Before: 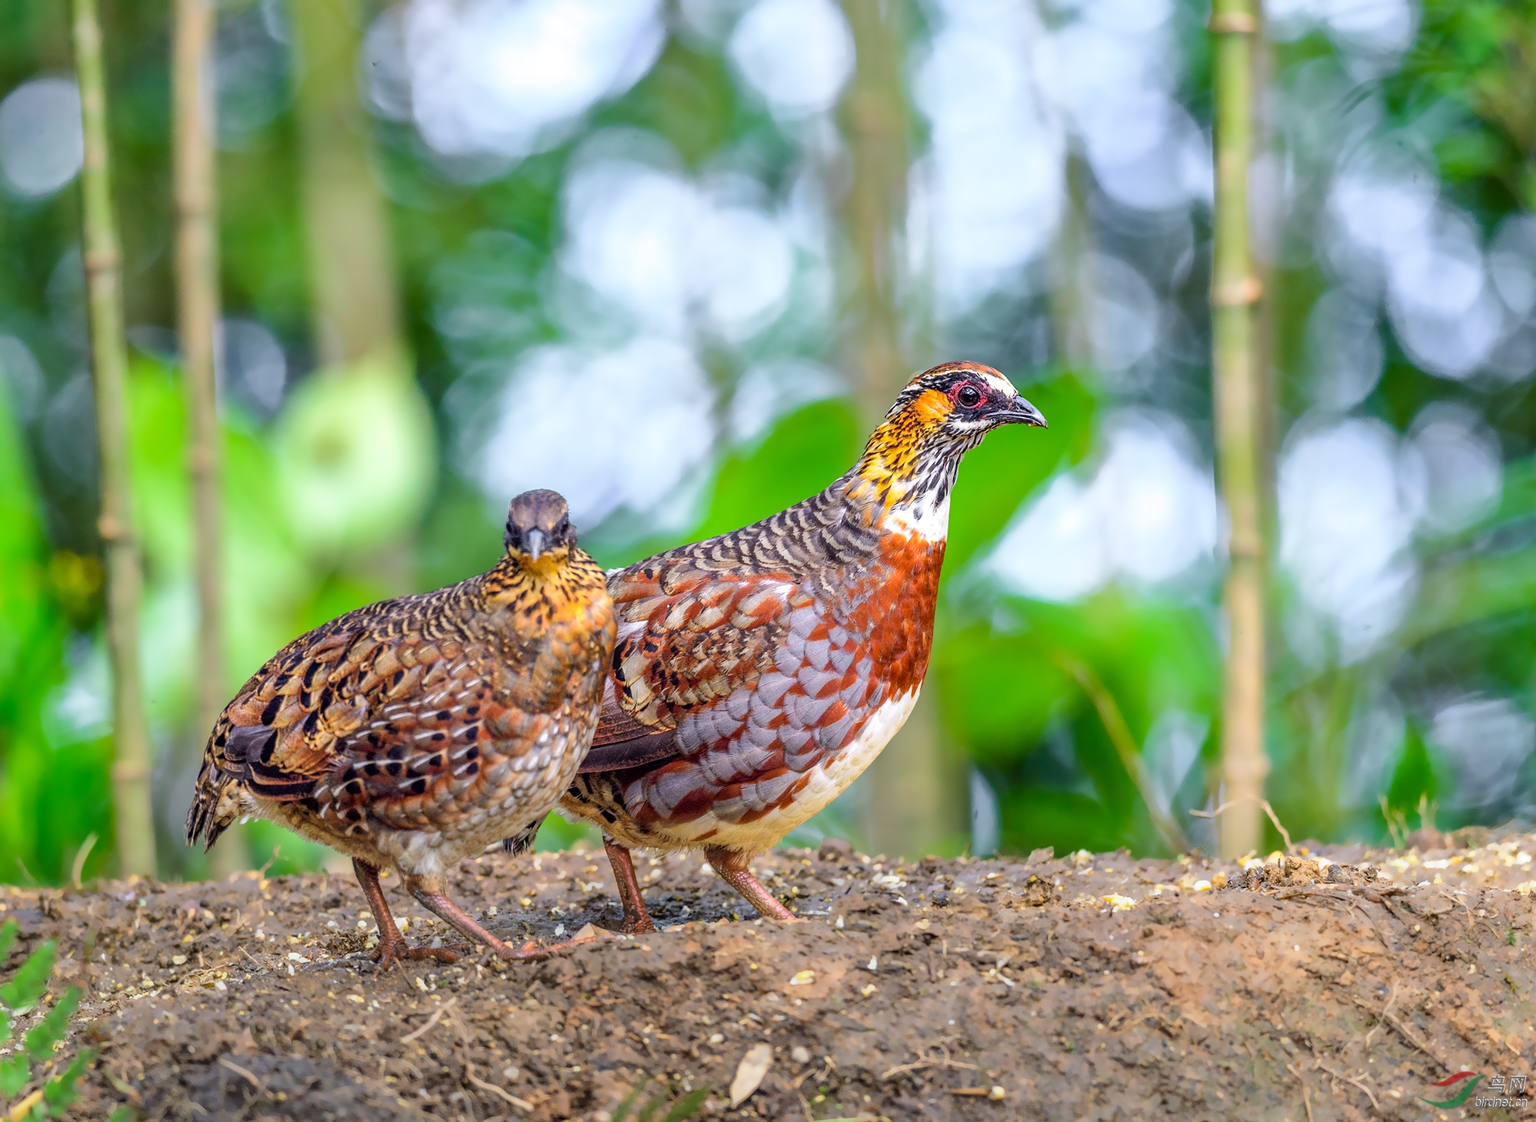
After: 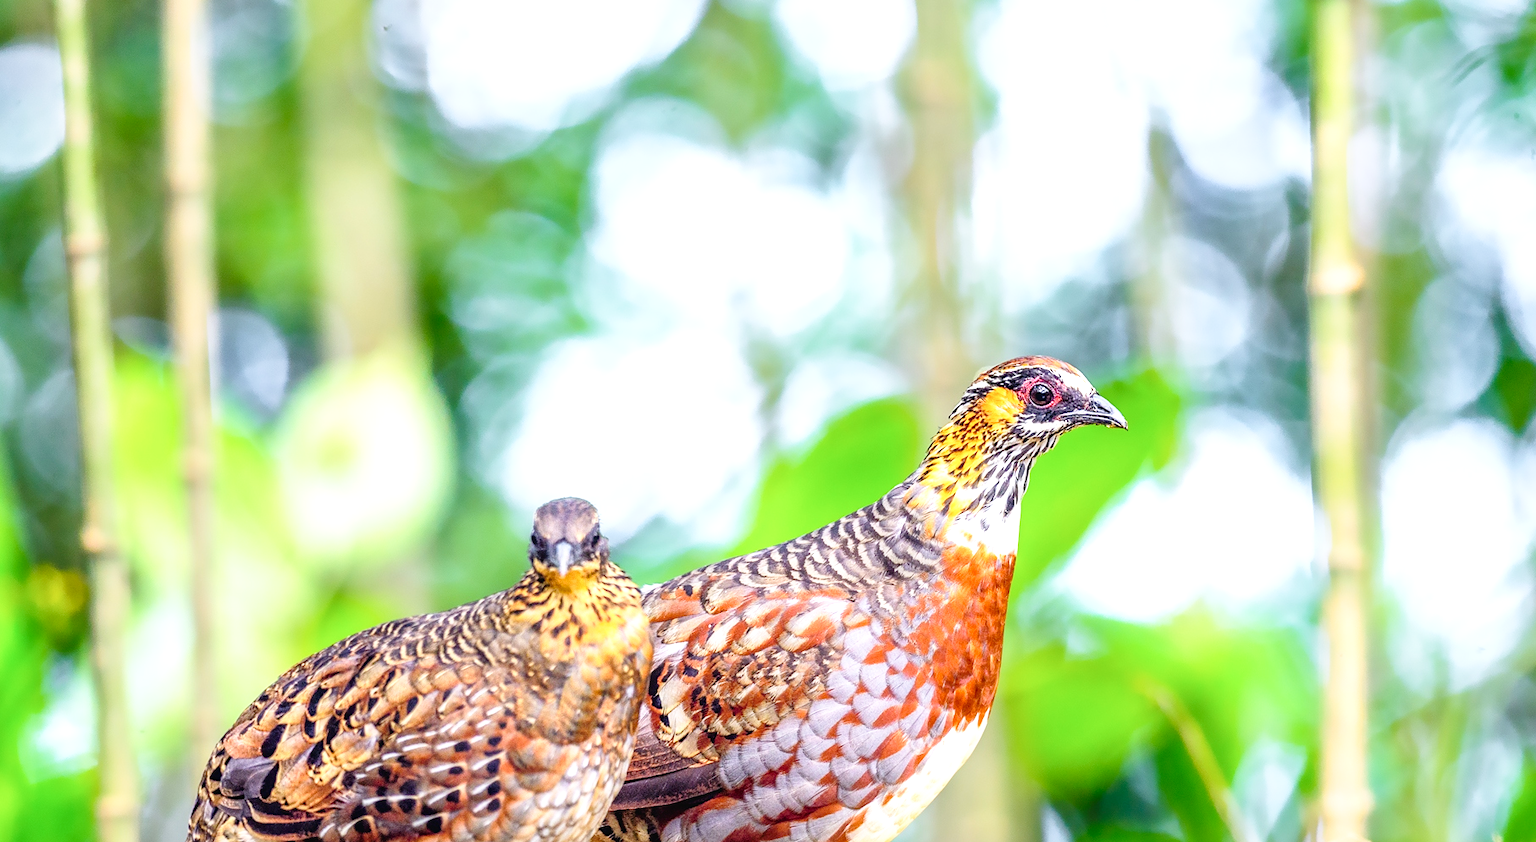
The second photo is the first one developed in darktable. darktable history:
exposure: black level correction 0, exposure 0.697 EV, compensate highlight preservation false
tone curve: curves: ch0 [(0, 0) (0.003, 0.023) (0.011, 0.025) (0.025, 0.029) (0.044, 0.047) (0.069, 0.079) (0.1, 0.113) (0.136, 0.152) (0.177, 0.199) (0.224, 0.26) (0.277, 0.333) (0.335, 0.404) (0.399, 0.48) (0.468, 0.559) (0.543, 0.635) (0.623, 0.713) (0.709, 0.797) (0.801, 0.879) (0.898, 0.953) (1, 1)], preserve colors none
crop: left 1.615%, top 3.449%, right 7.678%, bottom 28.419%
